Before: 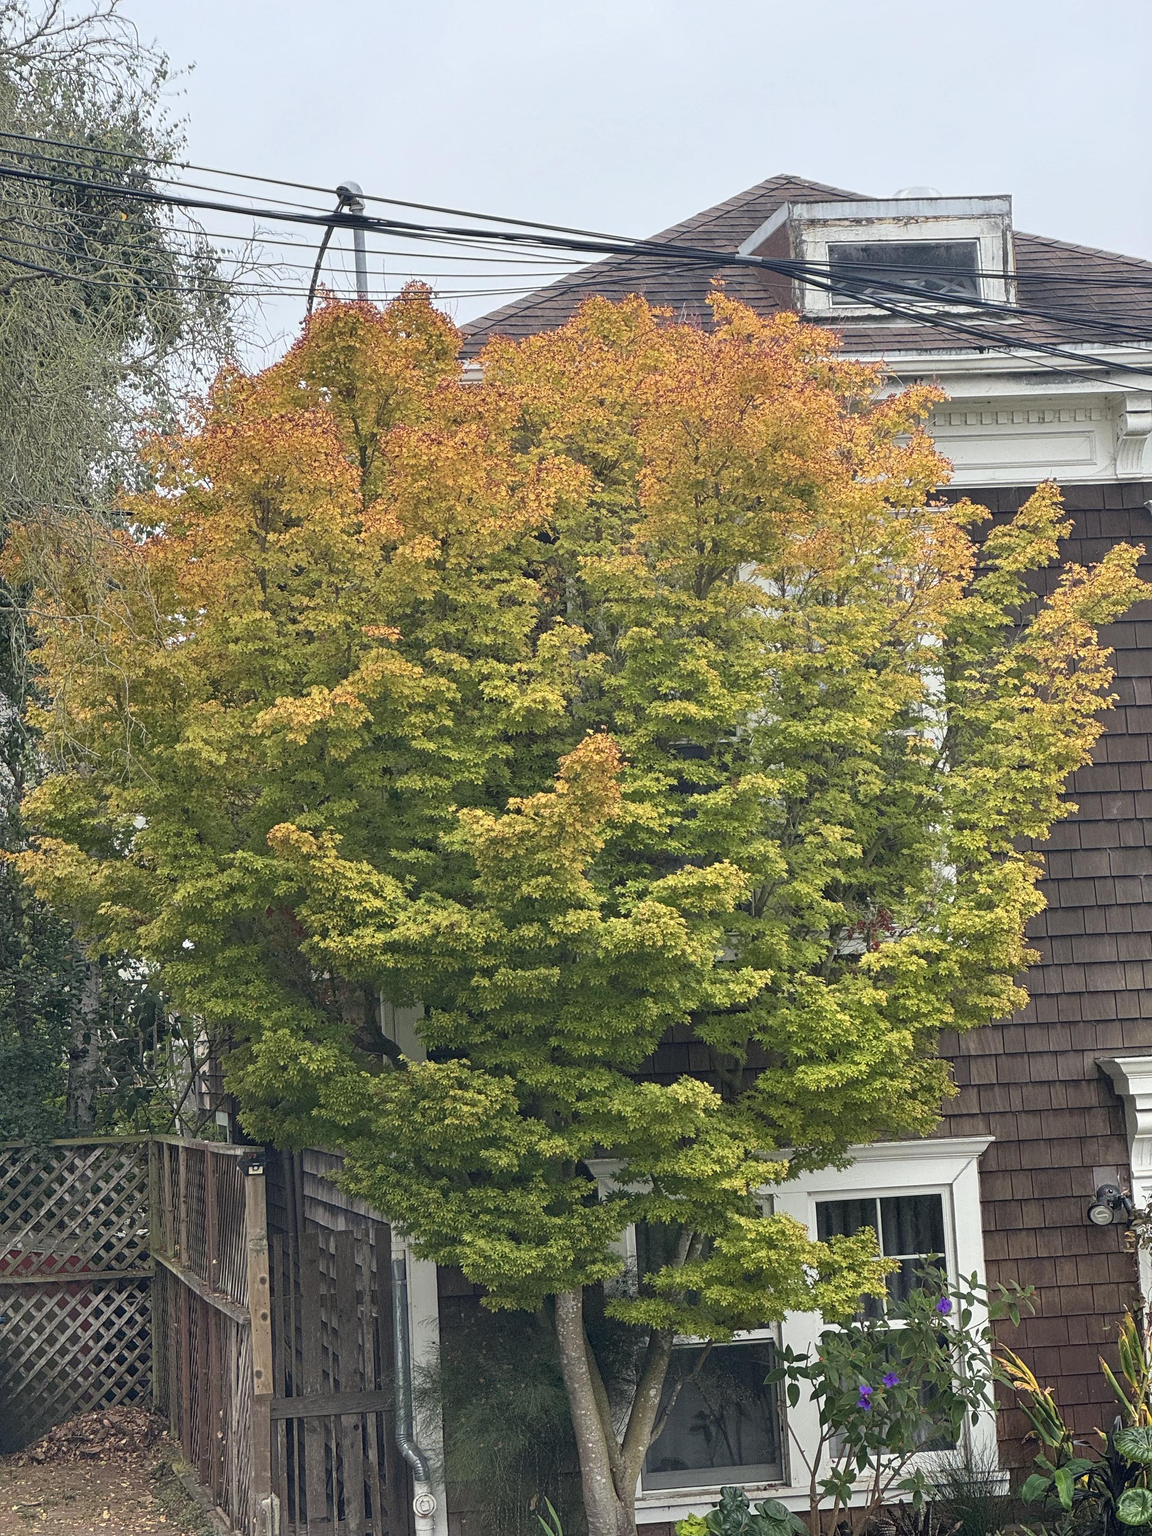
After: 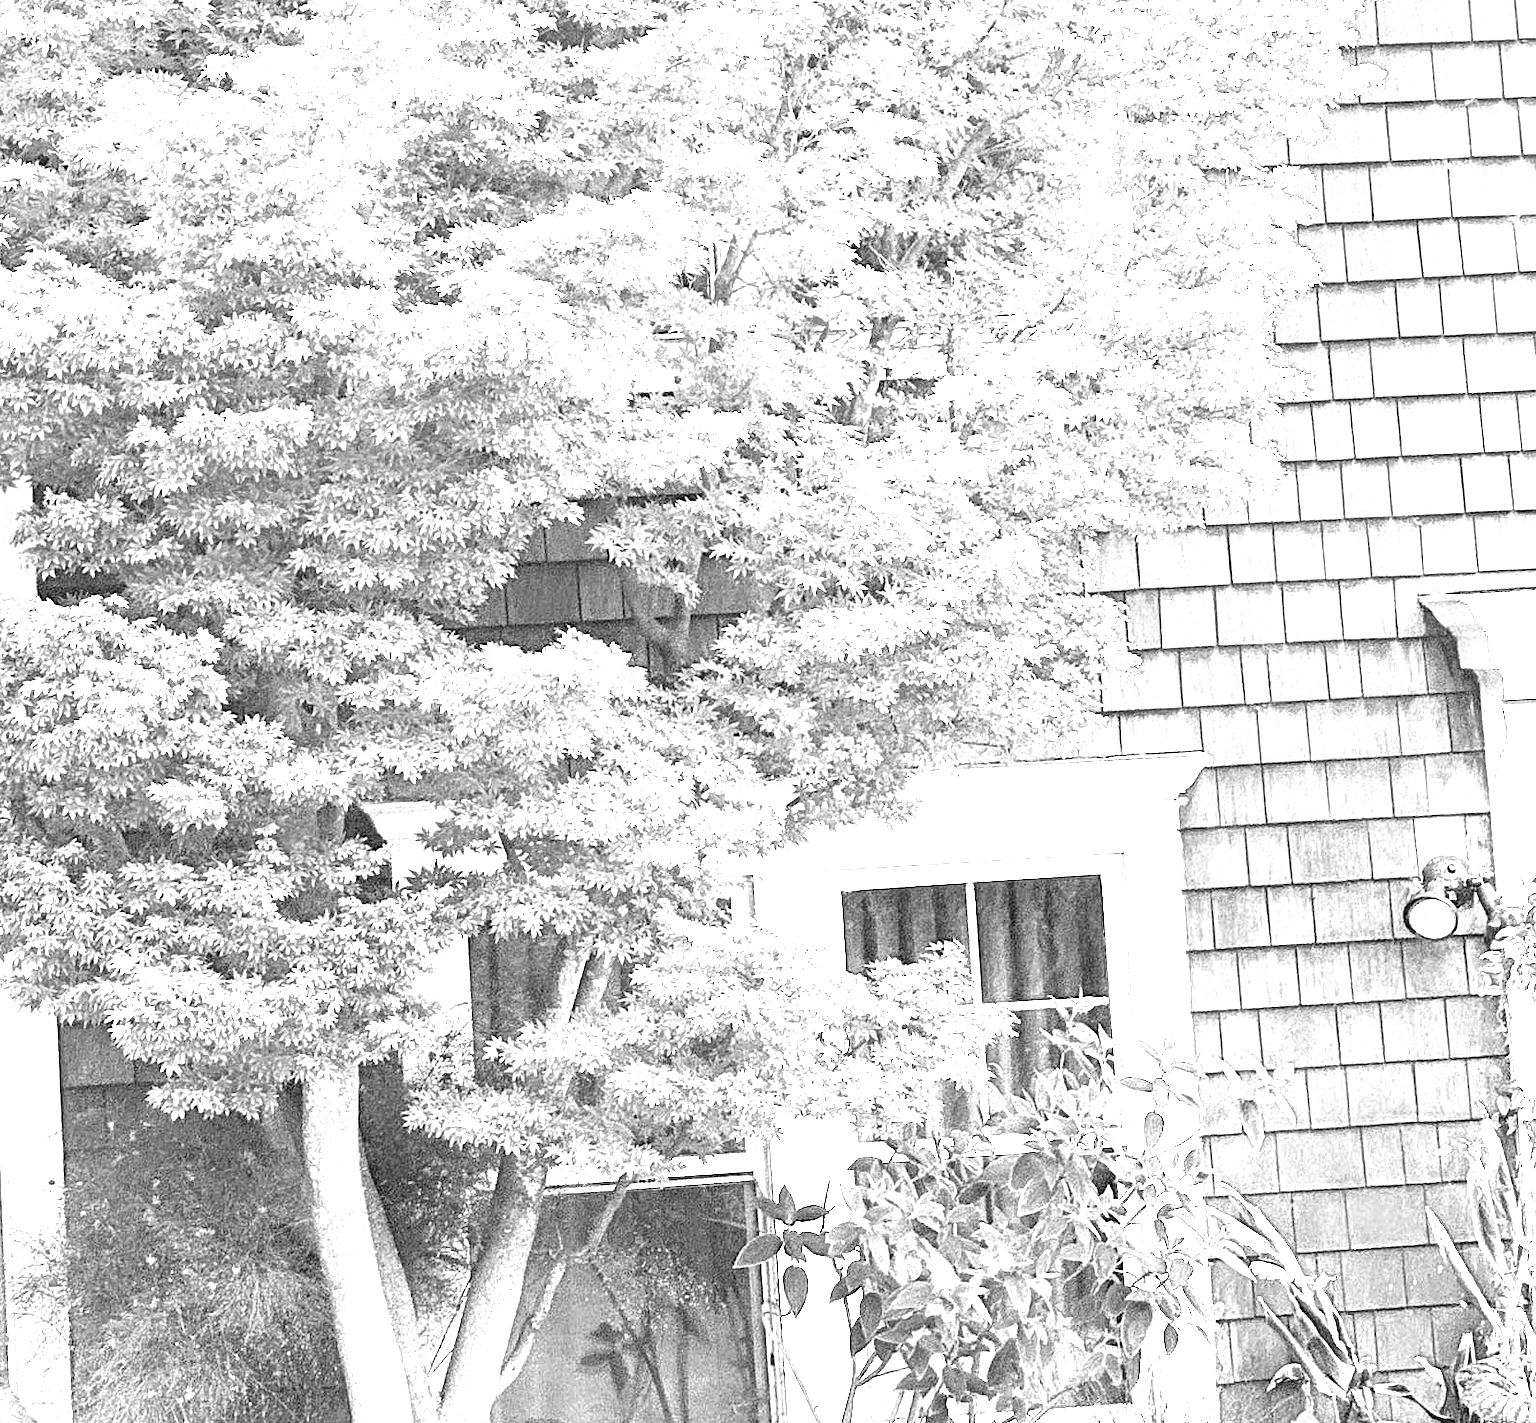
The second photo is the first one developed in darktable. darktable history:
white balance: red 4.26, blue 1.802
color calibration: output gray [0.21, 0.42, 0.37, 0], gray › normalize channels true, illuminant same as pipeline (D50), adaptation XYZ, x 0.346, y 0.359, gamut compression 0
crop and rotate: left 35.509%, top 50.238%, bottom 4.934%
exposure: black level correction 0.001, exposure 0.675 EV, compensate highlight preservation false
